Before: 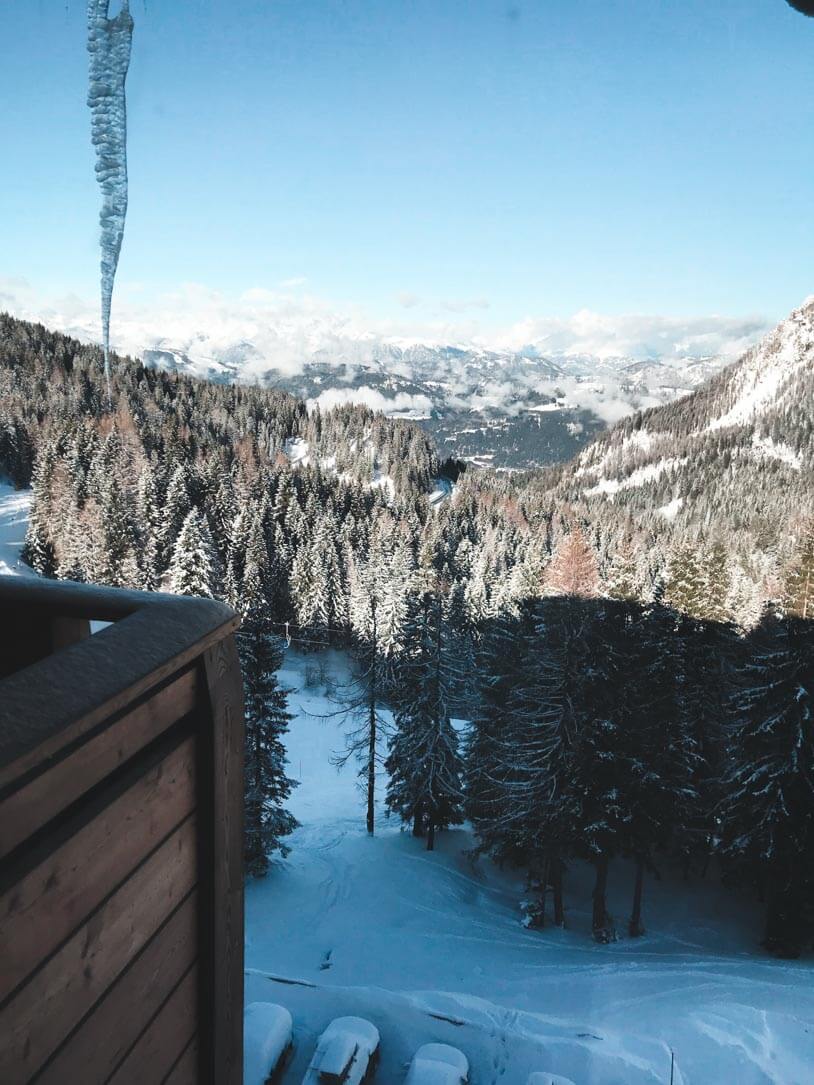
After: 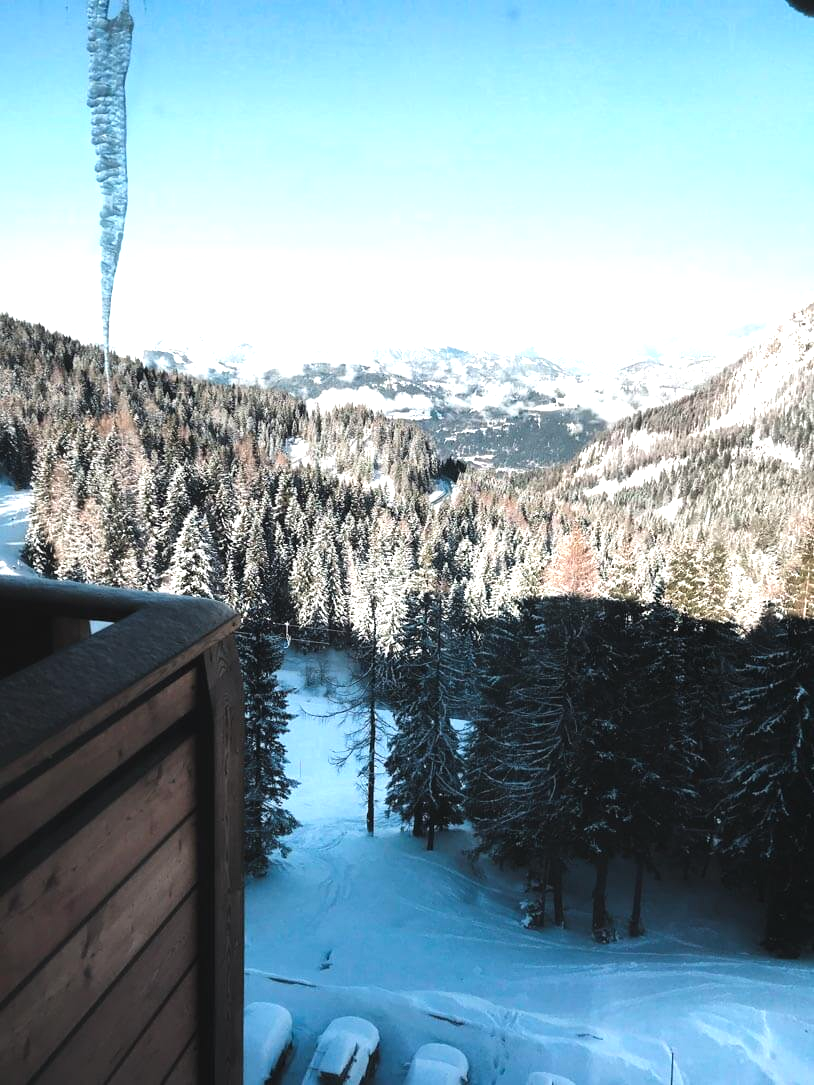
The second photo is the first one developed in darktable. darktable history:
tone equalizer: -8 EV -0.735 EV, -7 EV -0.703 EV, -6 EV -0.592 EV, -5 EV -0.373 EV, -3 EV 0.367 EV, -2 EV 0.6 EV, -1 EV 0.7 EV, +0 EV 0.757 EV
